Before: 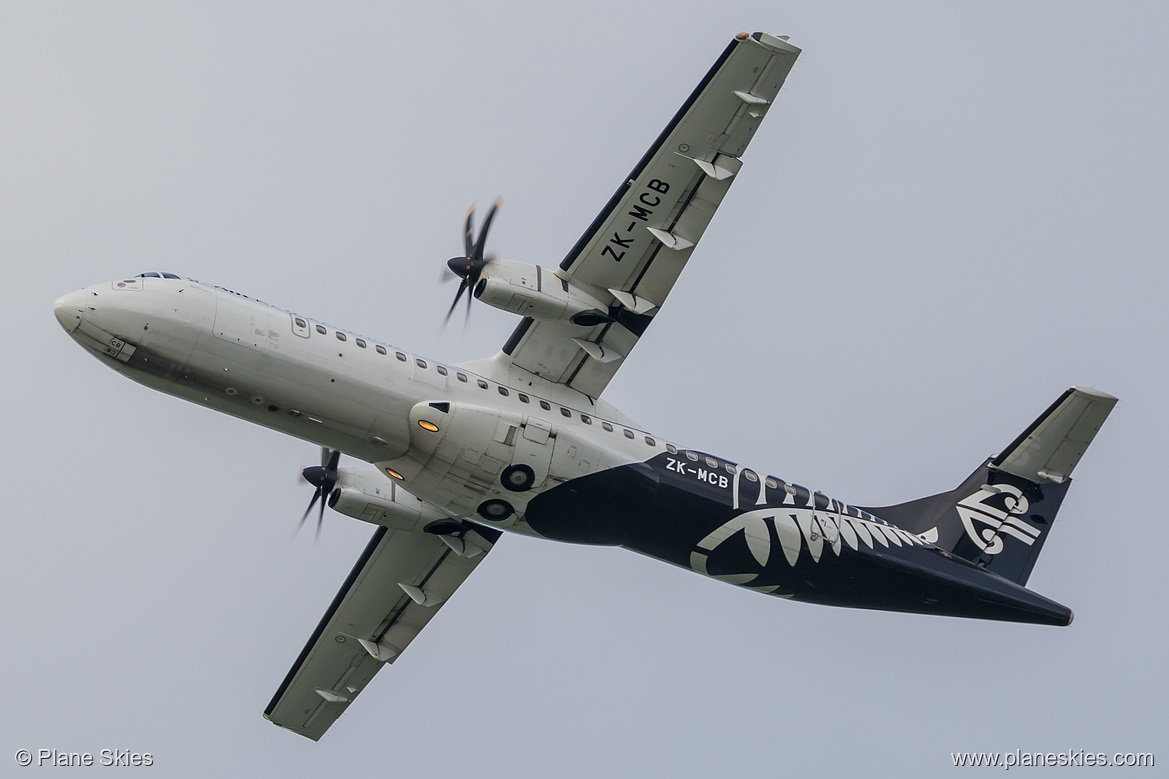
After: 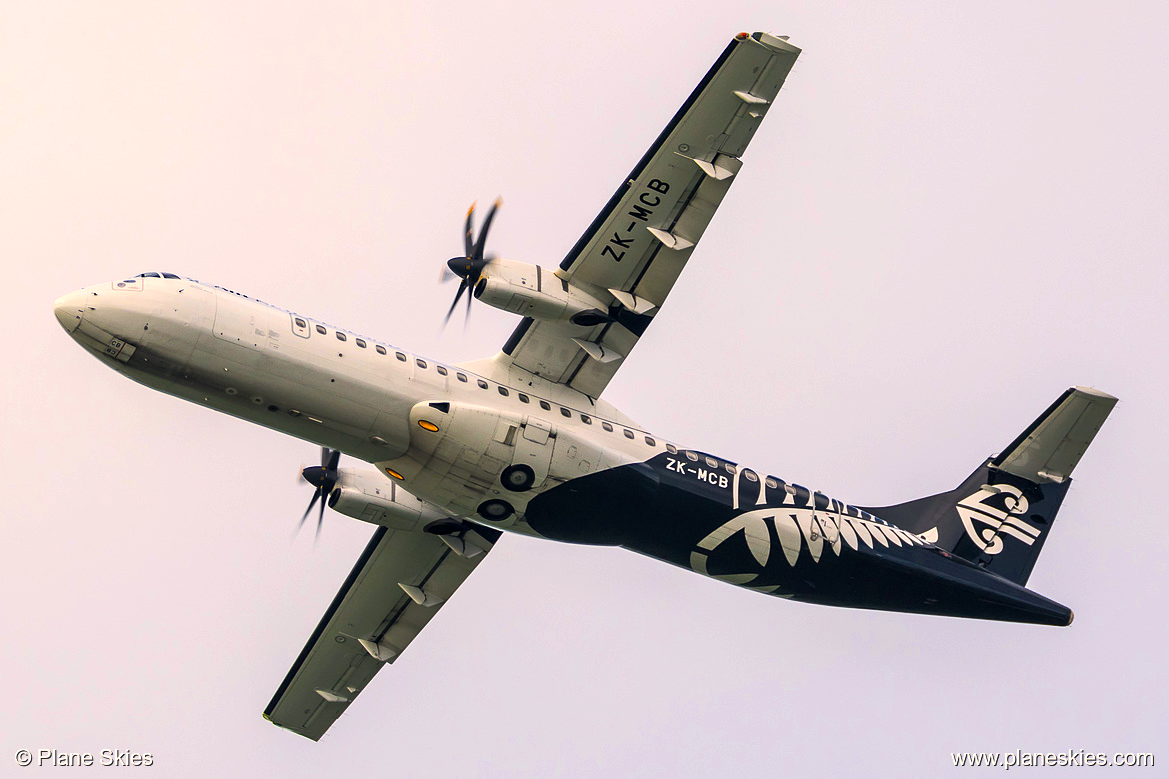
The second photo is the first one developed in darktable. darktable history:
color balance rgb: highlights gain › chroma 2.976%, highlights gain › hue 60.14°, perceptual saturation grading › global saturation 61.853%, perceptual saturation grading › highlights 21.211%, perceptual saturation grading › shadows -49.147%, perceptual brilliance grading › highlights 3.463%, perceptual brilliance grading › mid-tones -17.892%, perceptual brilliance grading › shadows -41.802%, saturation formula JzAzBz (2021)
exposure: exposure 0.648 EV, compensate exposure bias true, compensate highlight preservation false
